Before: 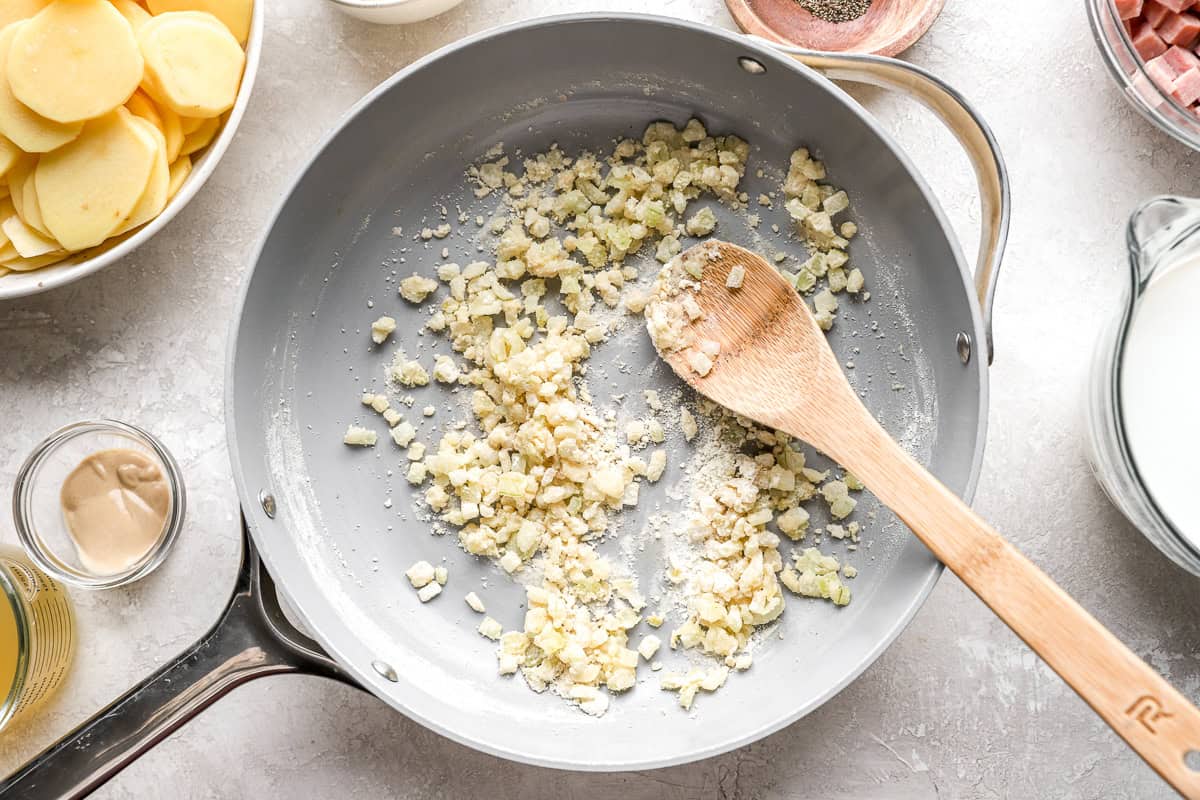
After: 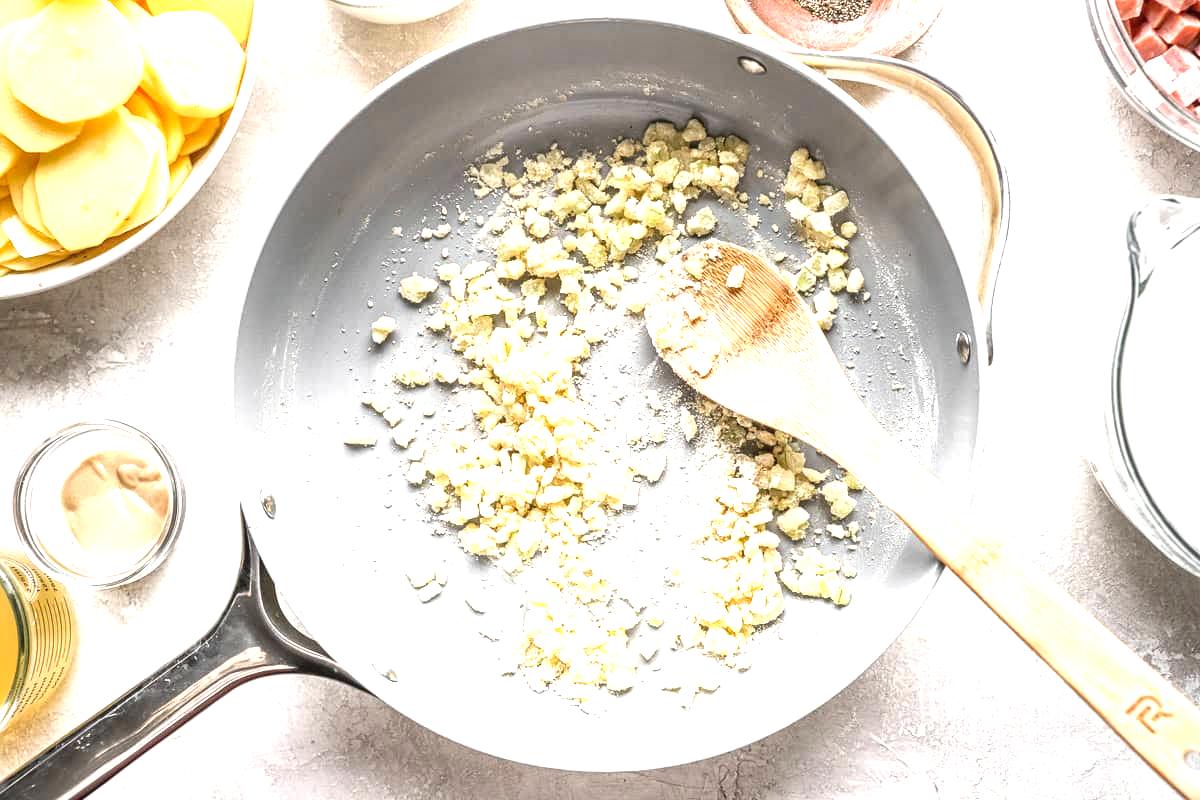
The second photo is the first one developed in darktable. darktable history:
exposure: exposure 1.001 EV, compensate highlight preservation false
color correction: highlights b* 0.018, saturation 0.993
tone equalizer: on, module defaults
local contrast: on, module defaults
